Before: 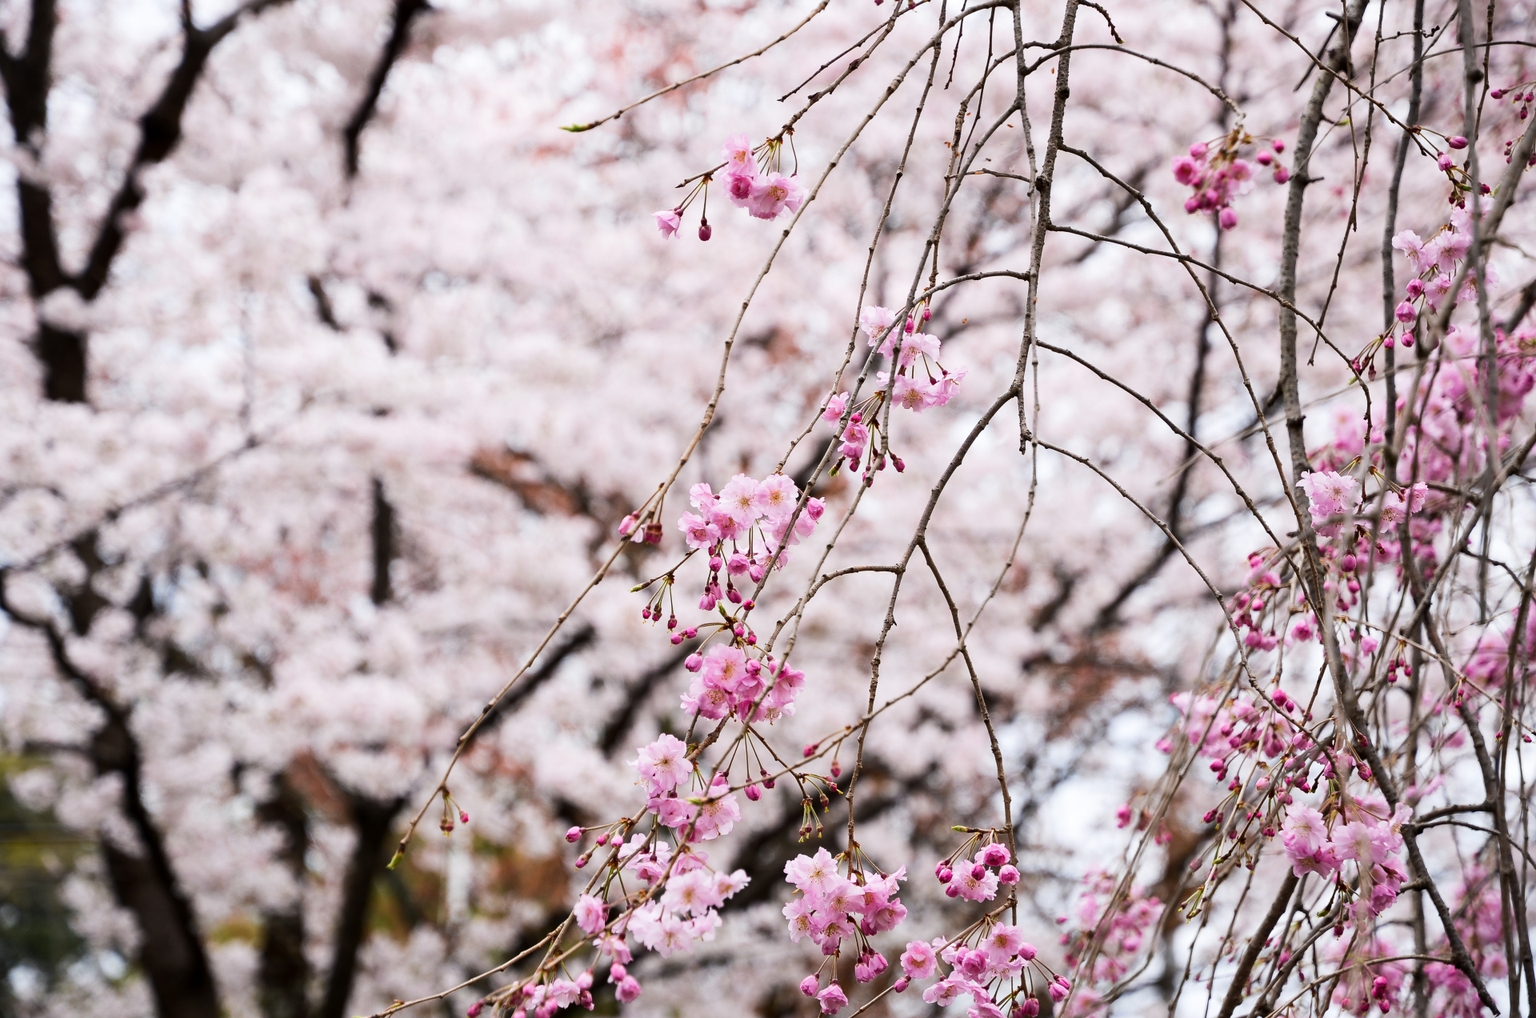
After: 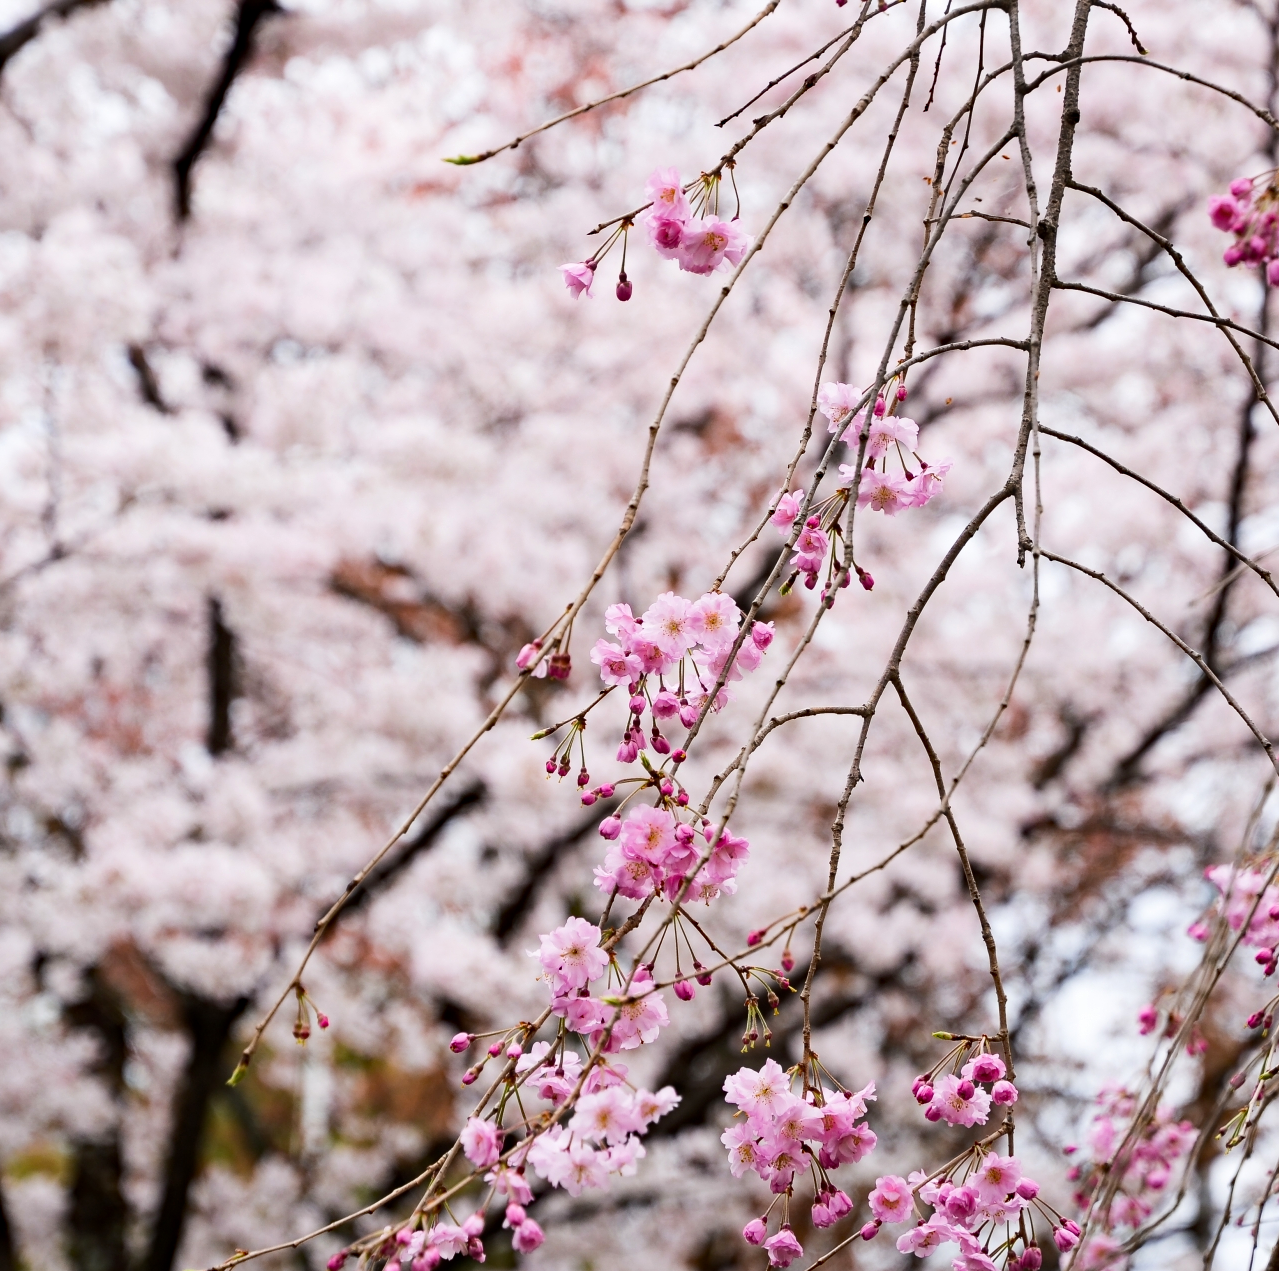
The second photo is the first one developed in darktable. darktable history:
haze removal: compatibility mode true, adaptive false
crop and rotate: left 13.409%, right 19.924%
